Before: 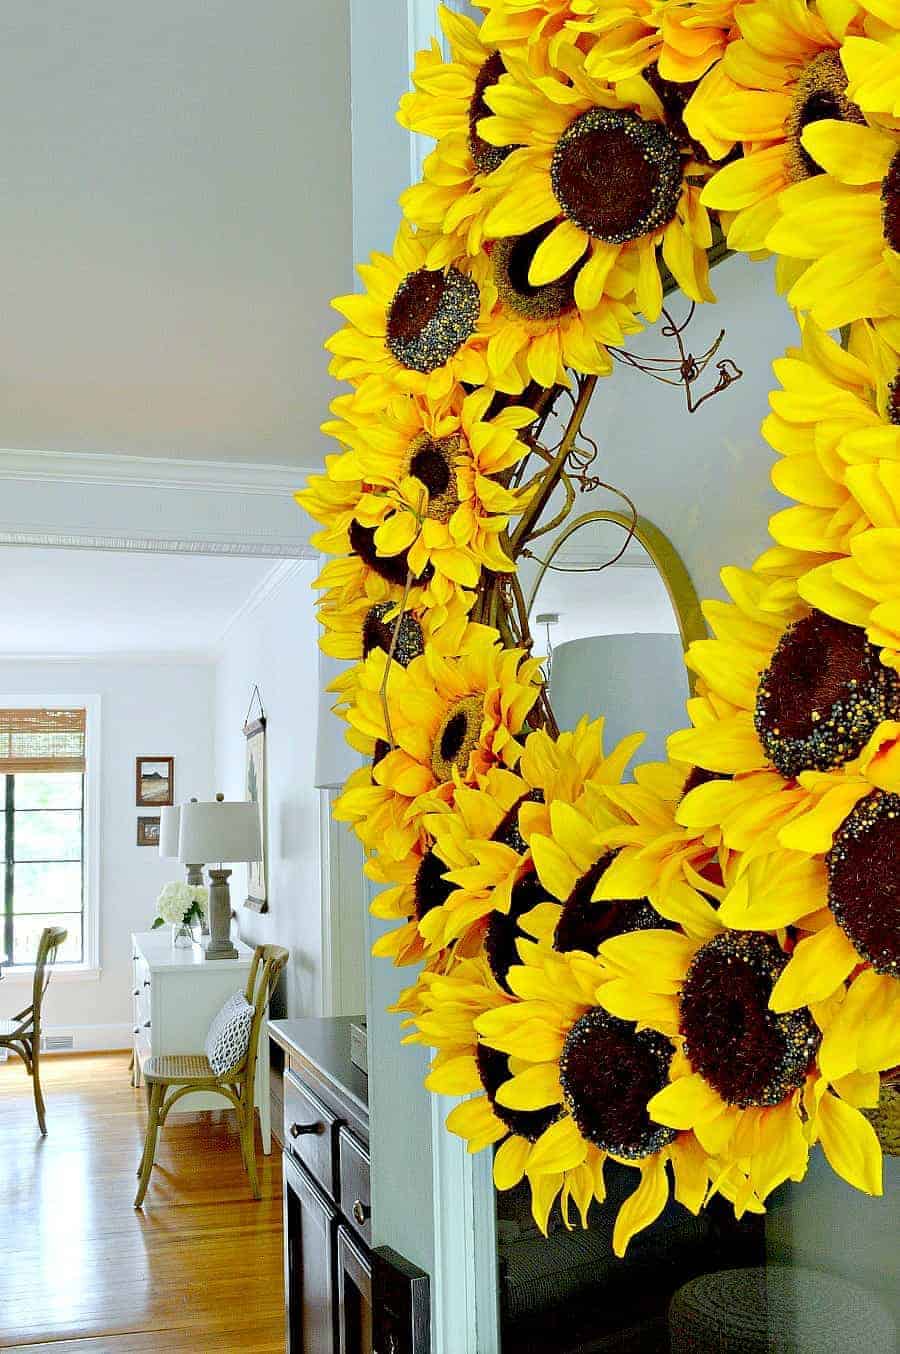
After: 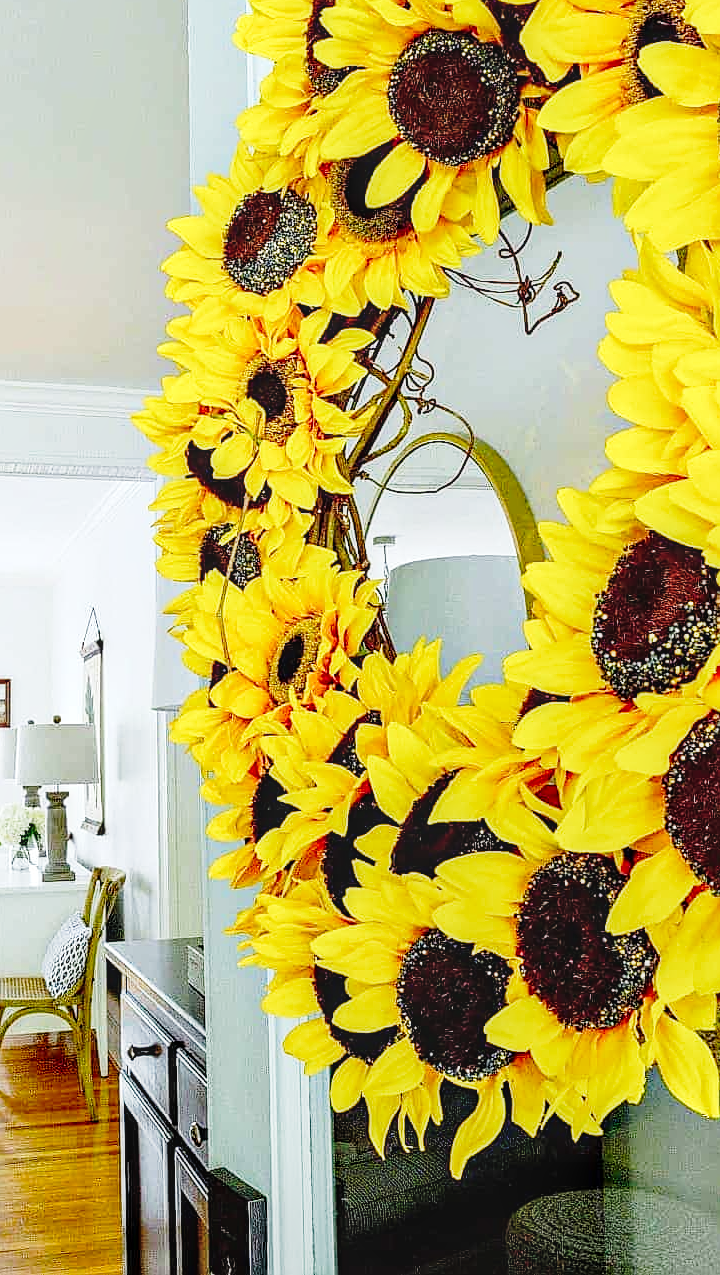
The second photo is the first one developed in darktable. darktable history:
crop and rotate: left 18.121%, top 5.774%, right 1.841%
base curve: curves: ch0 [(0, 0) (0.028, 0.03) (0.121, 0.232) (0.46, 0.748) (0.859, 0.968) (1, 1)], preserve colors none
local contrast: highlights 23%, detail 130%
sharpen: on, module defaults
